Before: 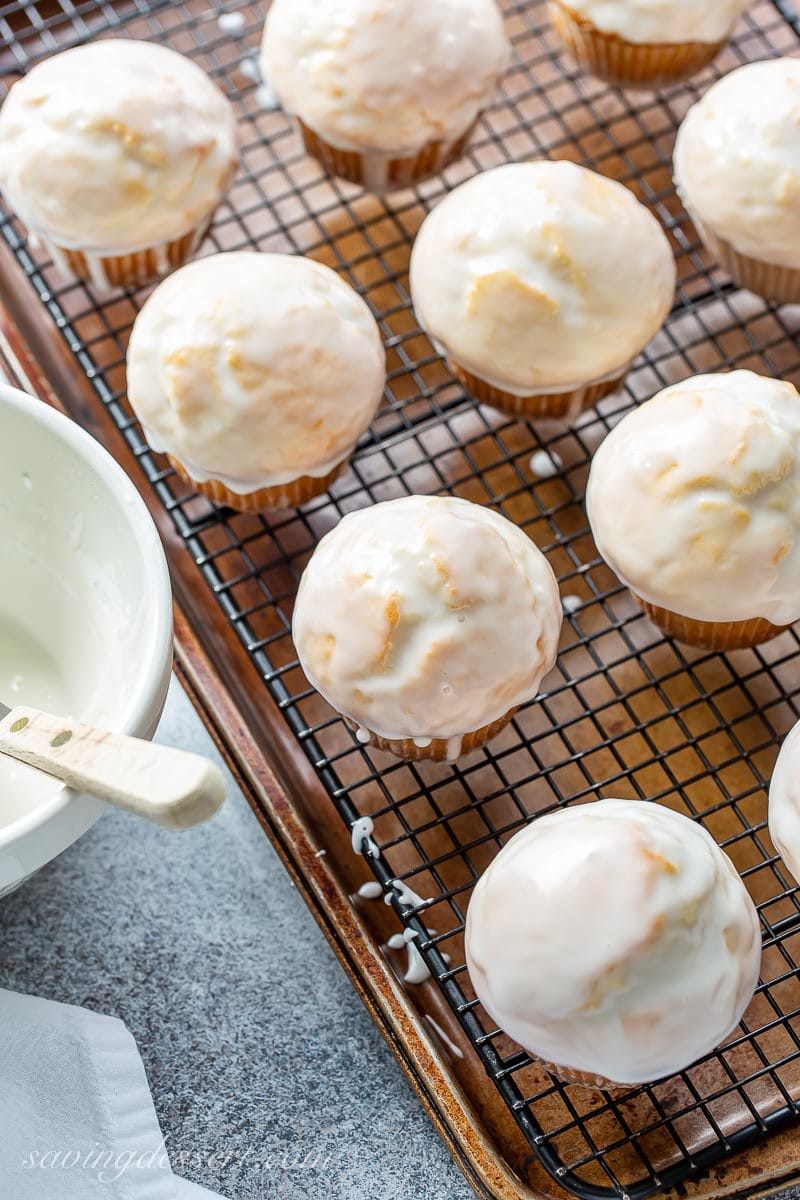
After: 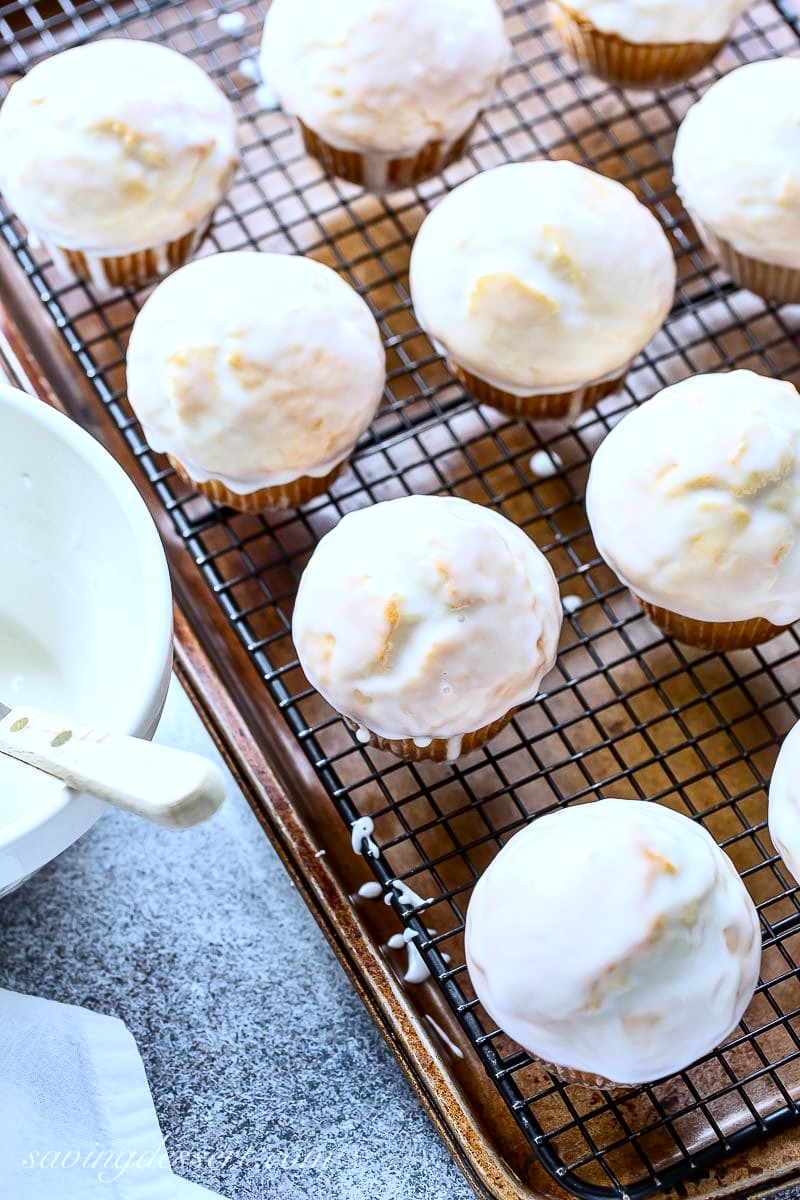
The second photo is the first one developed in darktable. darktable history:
white balance: red 0.926, green 1.003, blue 1.133
exposure: exposure 0.2 EV, compensate highlight preservation false
contrast brightness saturation: contrast 0.22
